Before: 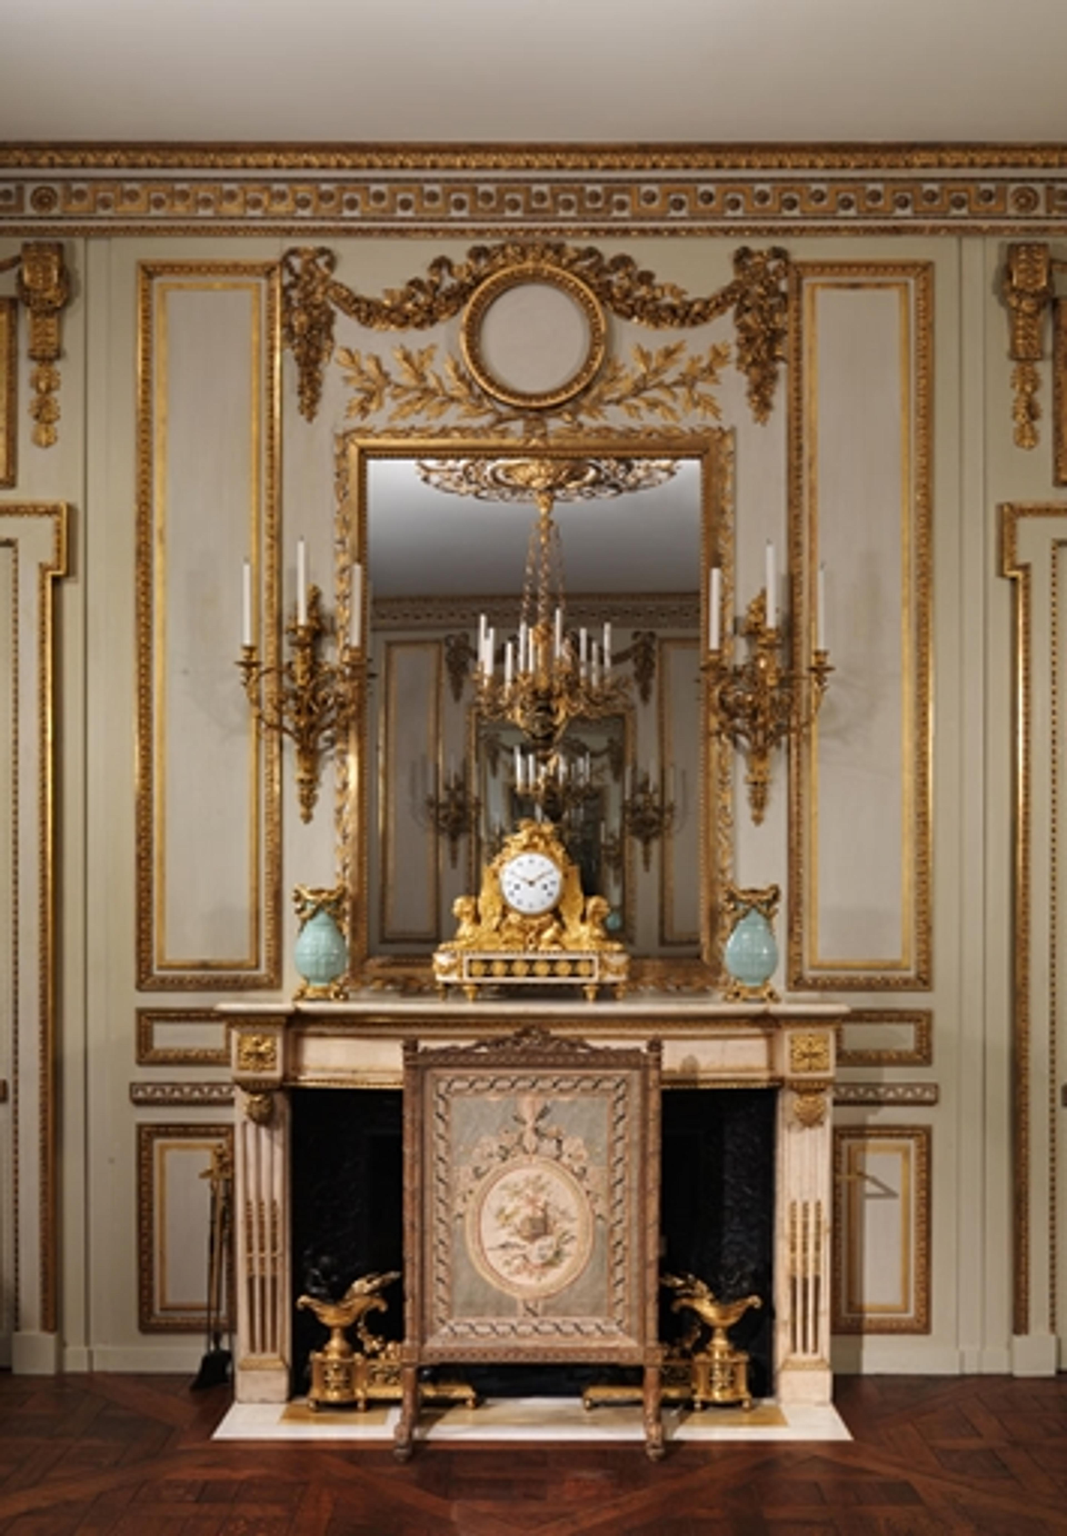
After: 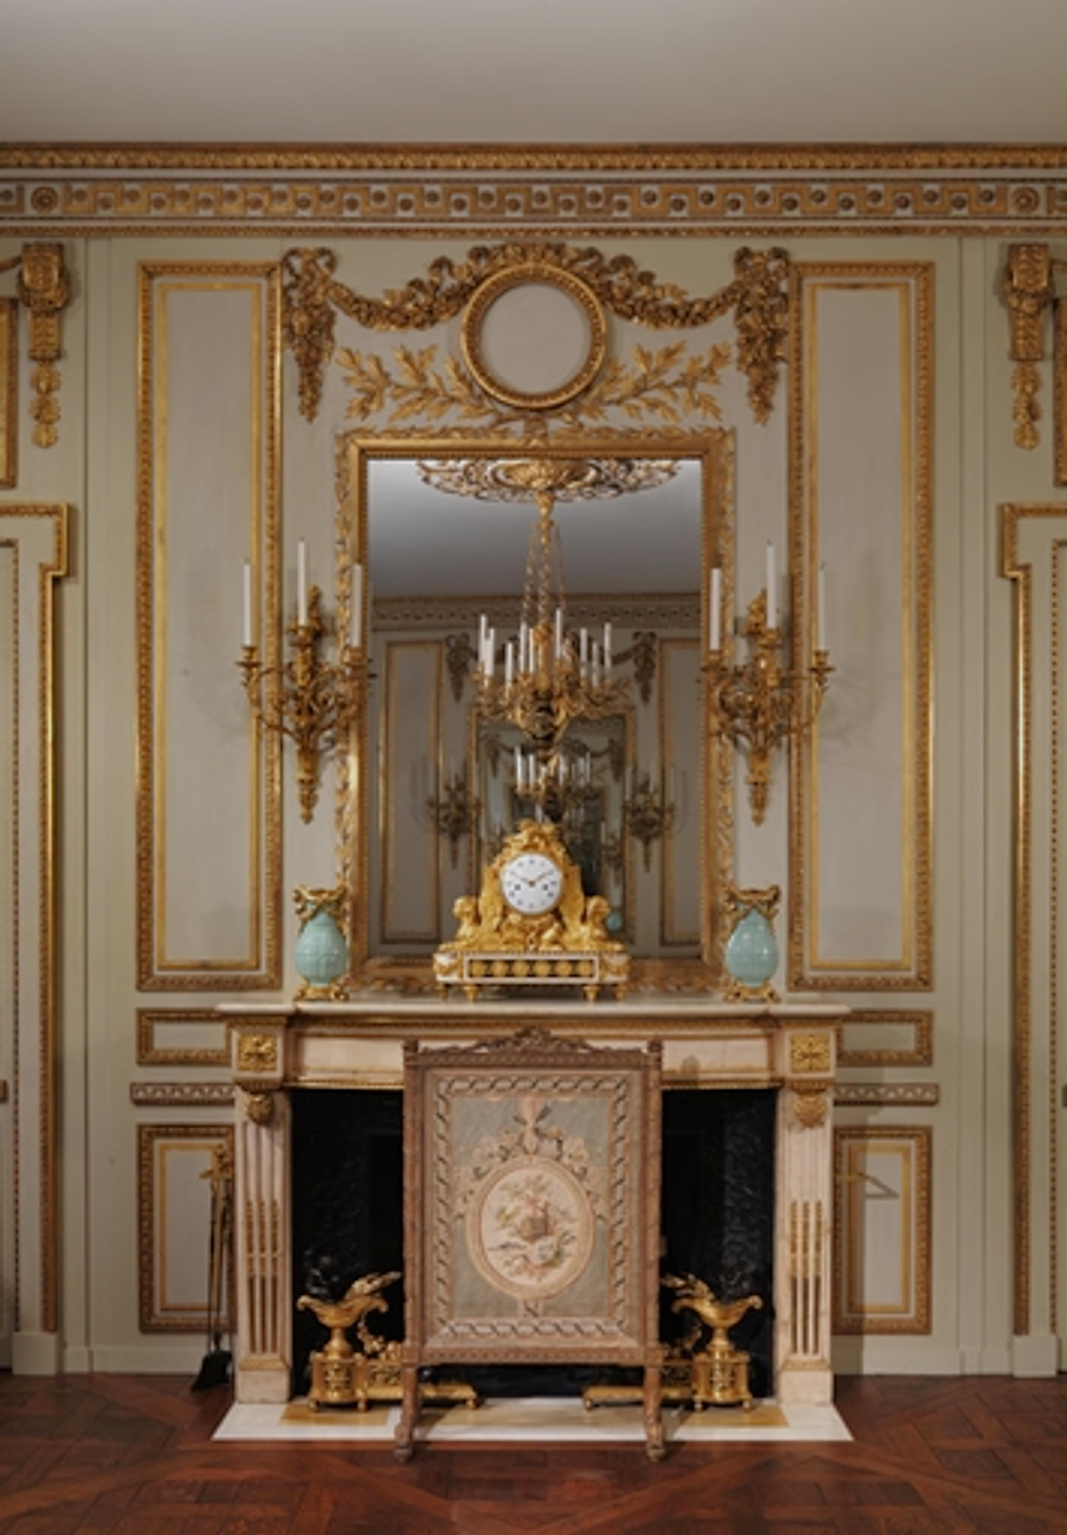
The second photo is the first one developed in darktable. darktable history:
tone equalizer: -8 EV 0.274 EV, -7 EV 0.456 EV, -6 EV 0.407 EV, -5 EV 0.264 EV, -3 EV -0.256 EV, -2 EV -0.414 EV, -1 EV -0.42 EV, +0 EV -0.273 EV, edges refinement/feathering 500, mask exposure compensation -1.57 EV, preserve details no
exposure: compensate highlight preservation false
